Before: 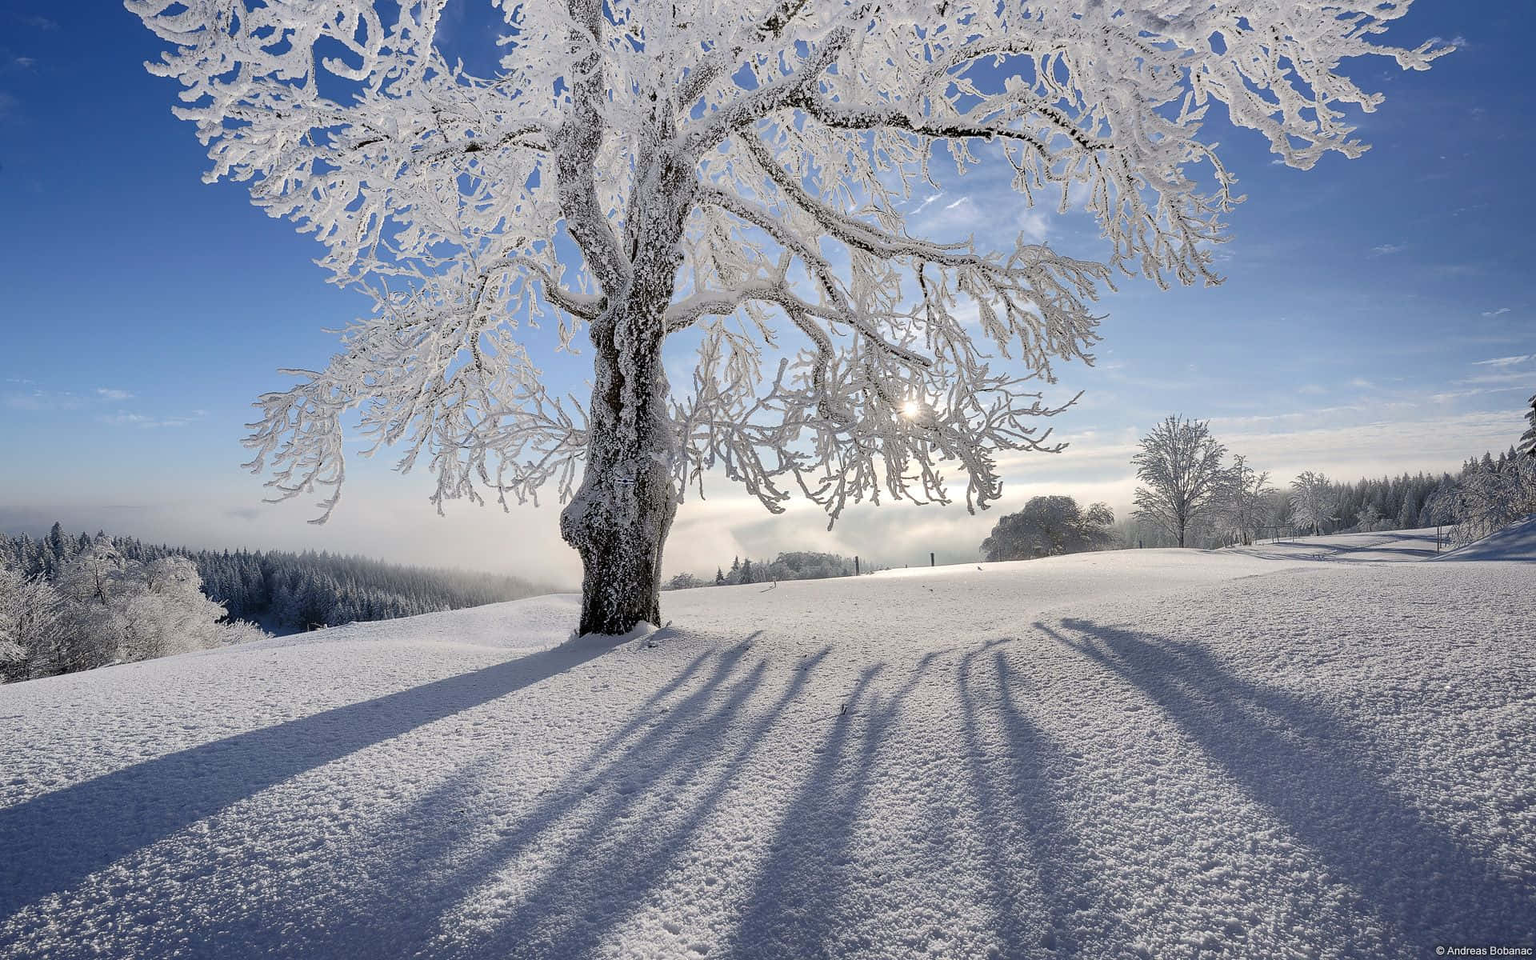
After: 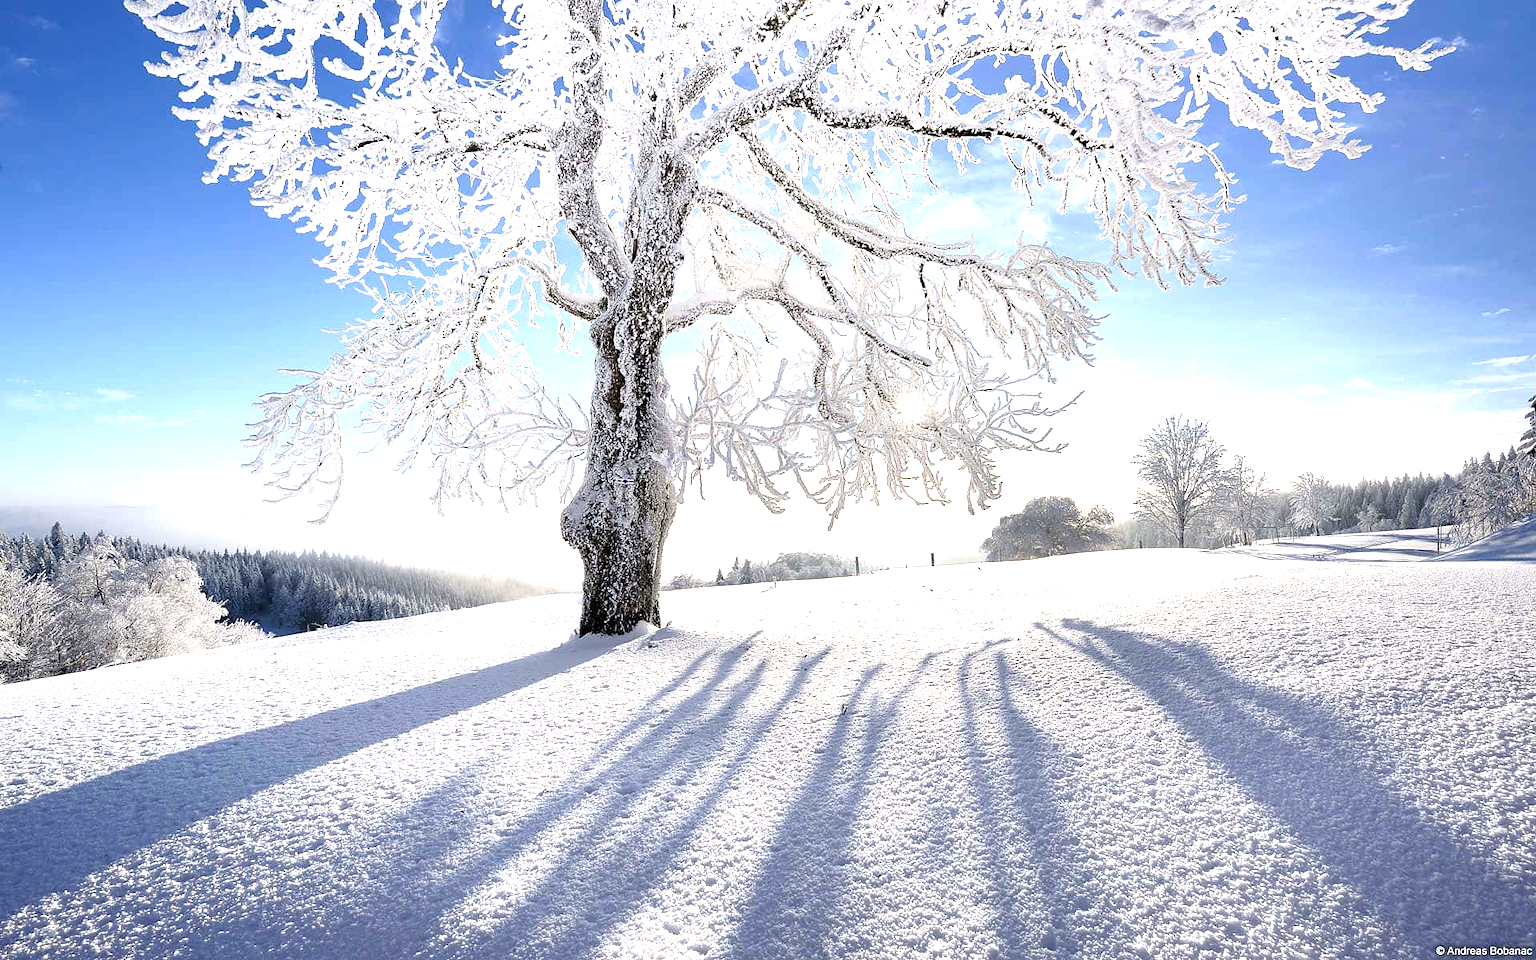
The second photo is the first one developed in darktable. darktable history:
exposure: black level correction 0.001, exposure 1.306 EV, compensate highlight preservation false
